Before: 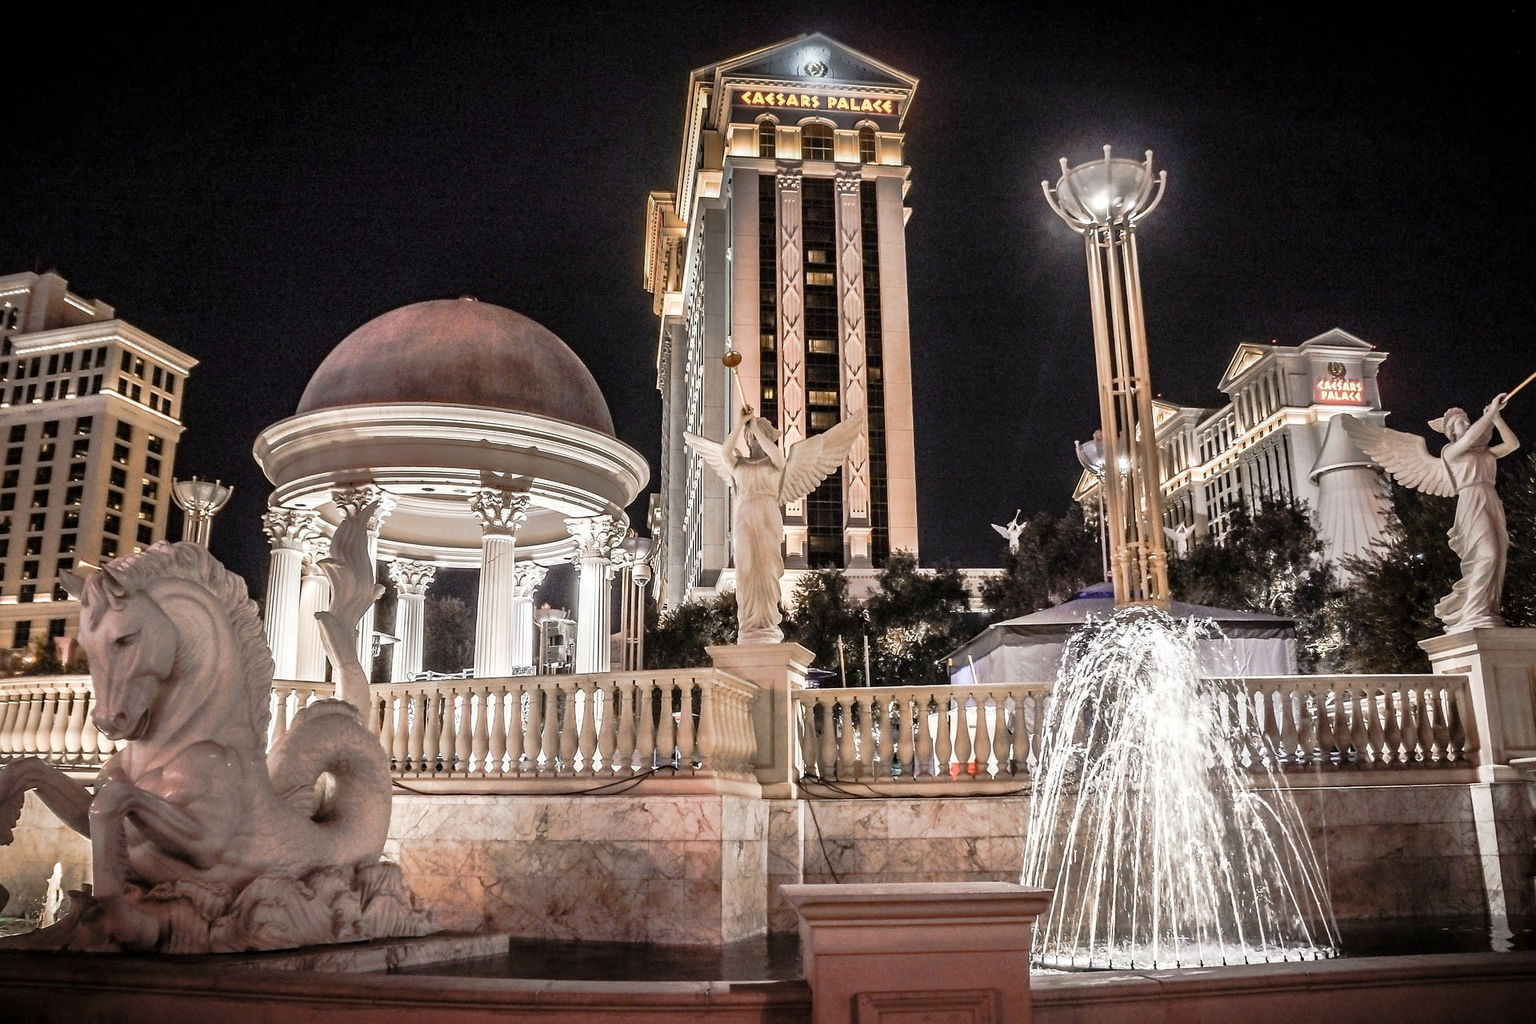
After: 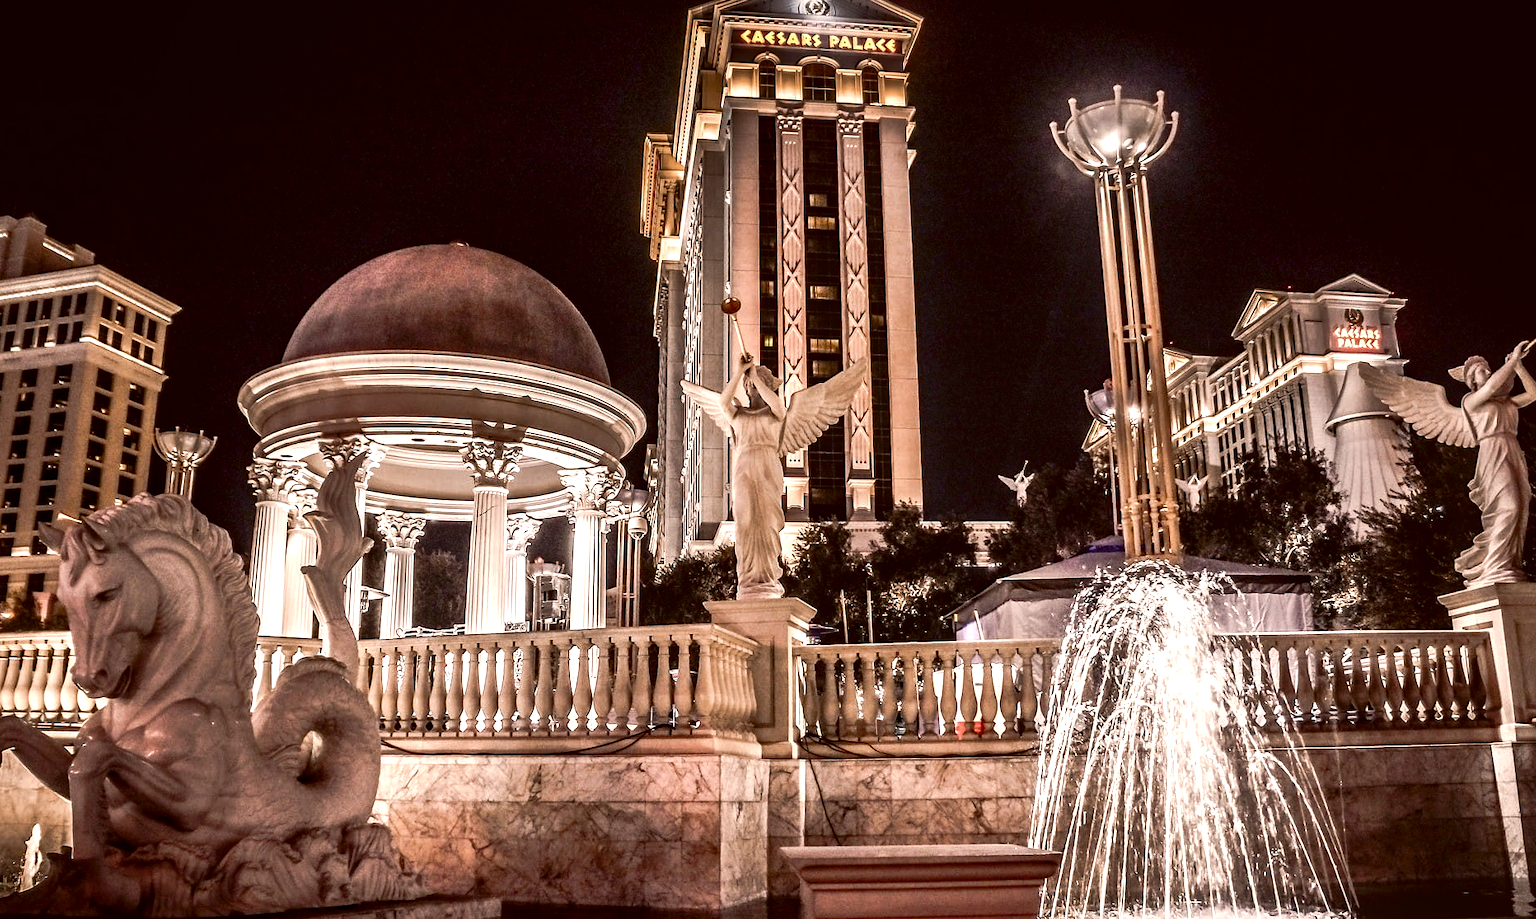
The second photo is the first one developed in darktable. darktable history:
crop: left 1.507%, top 6.147%, right 1.379%, bottom 6.637%
local contrast: on, module defaults
exposure: black level correction 0.003, exposure 0.383 EV, compensate highlight preservation false
color correction: highlights a* 10.21, highlights b* 9.79, shadows a* 8.61, shadows b* 7.88, saturation 0.8
contrast brightness saturation: contrast 0.1, brightness -0.26, saturation 0.14
